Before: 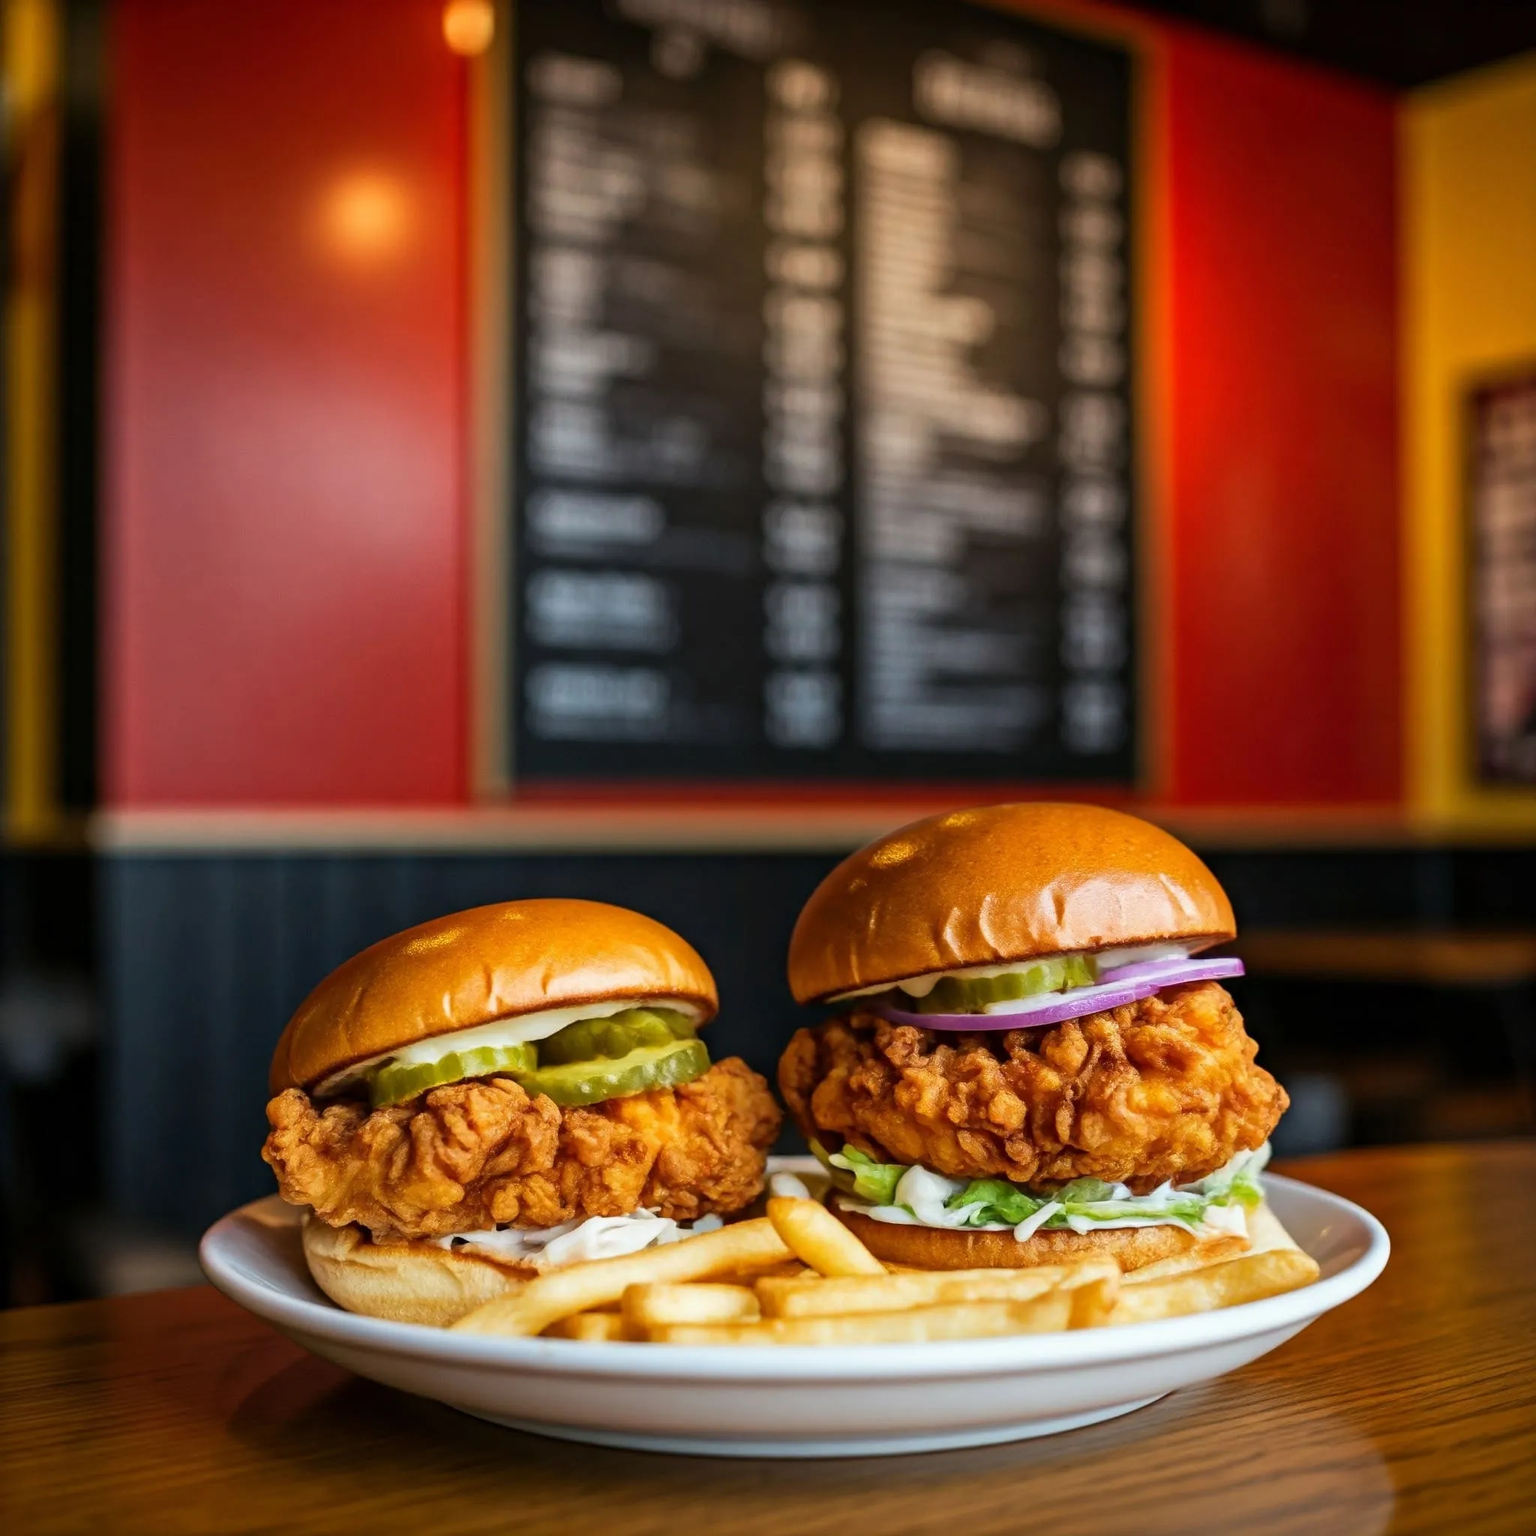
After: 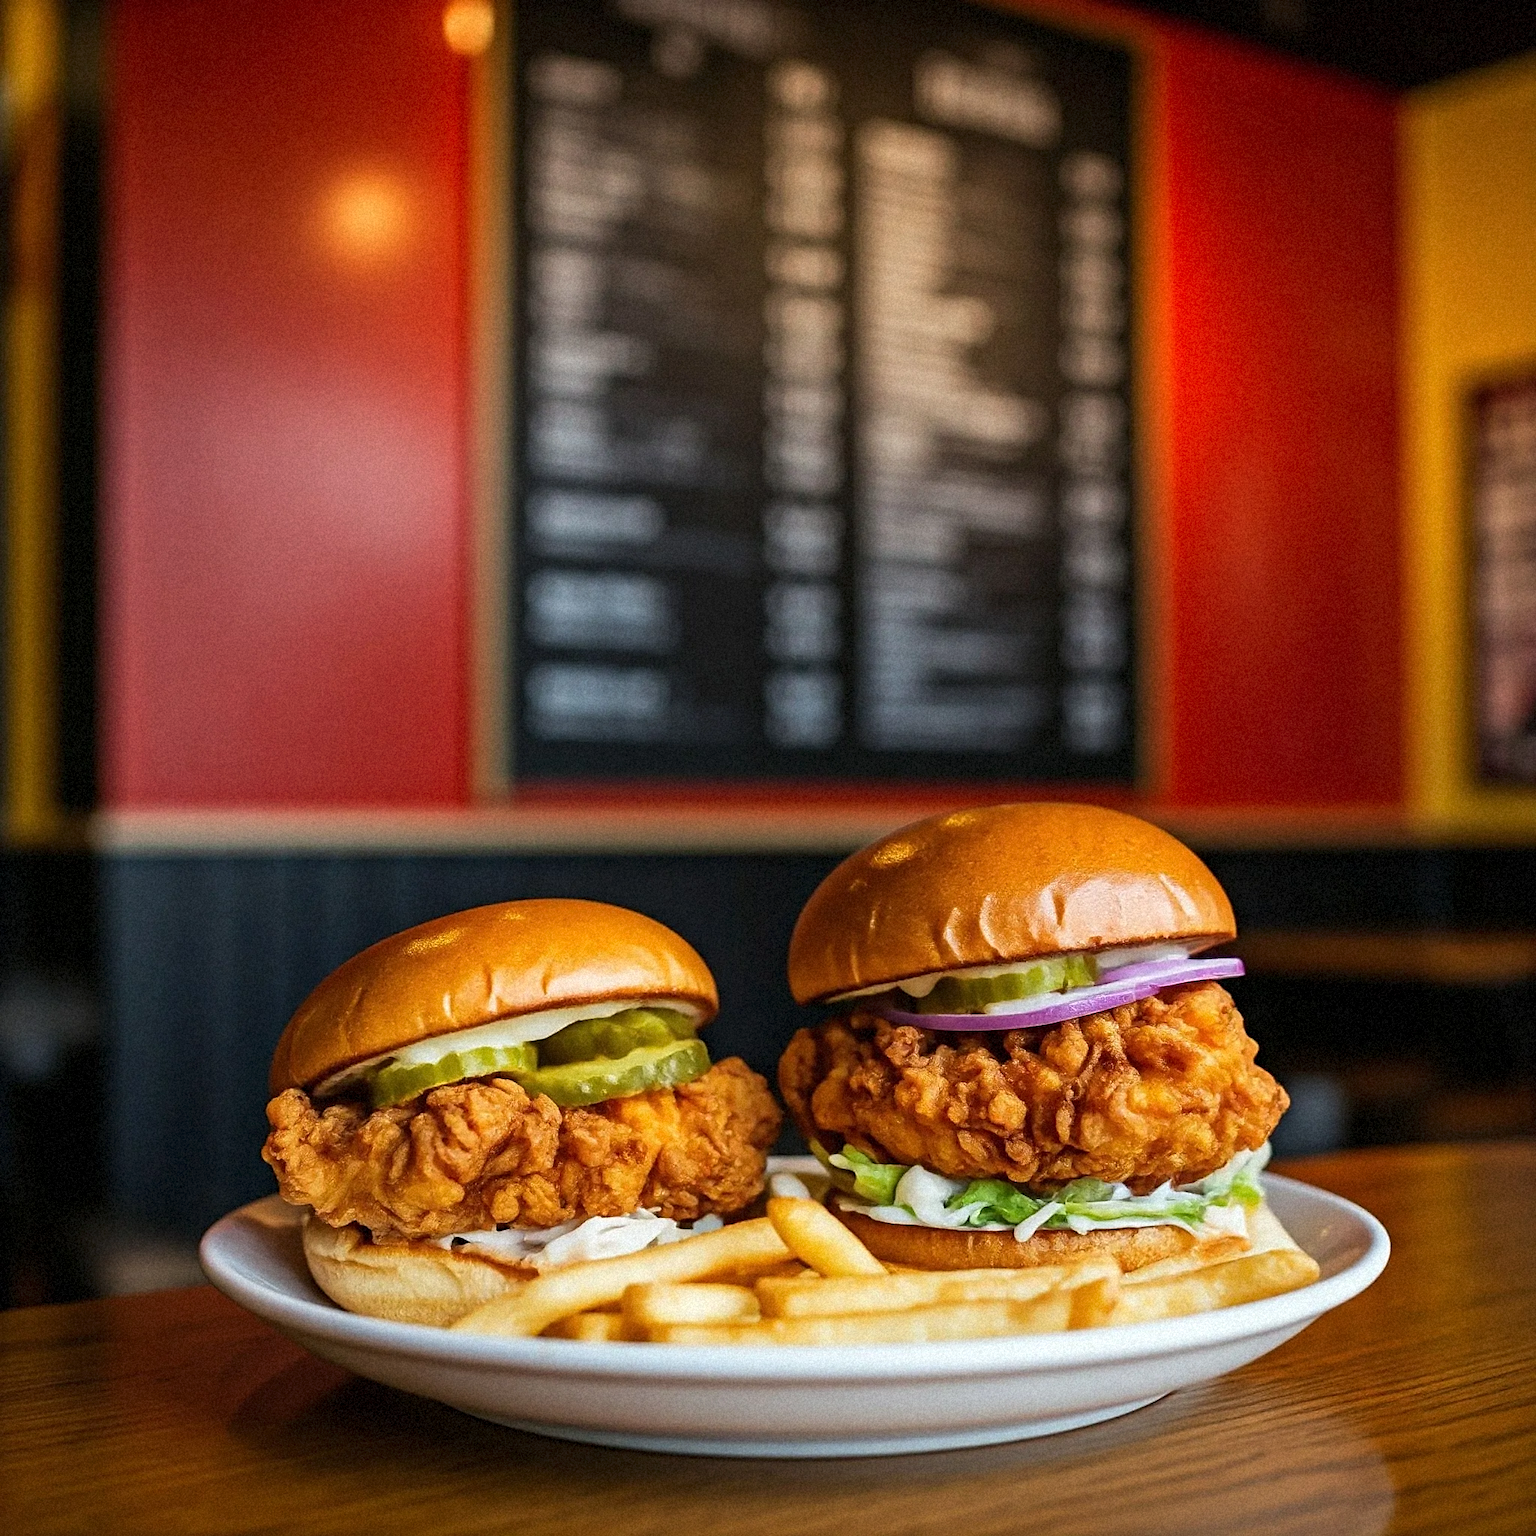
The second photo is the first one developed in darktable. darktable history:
grain: mid-tones bias 0%
sharpen: radius 1.967
color correction: highlights a* 0.003, highlights b* -0.283
